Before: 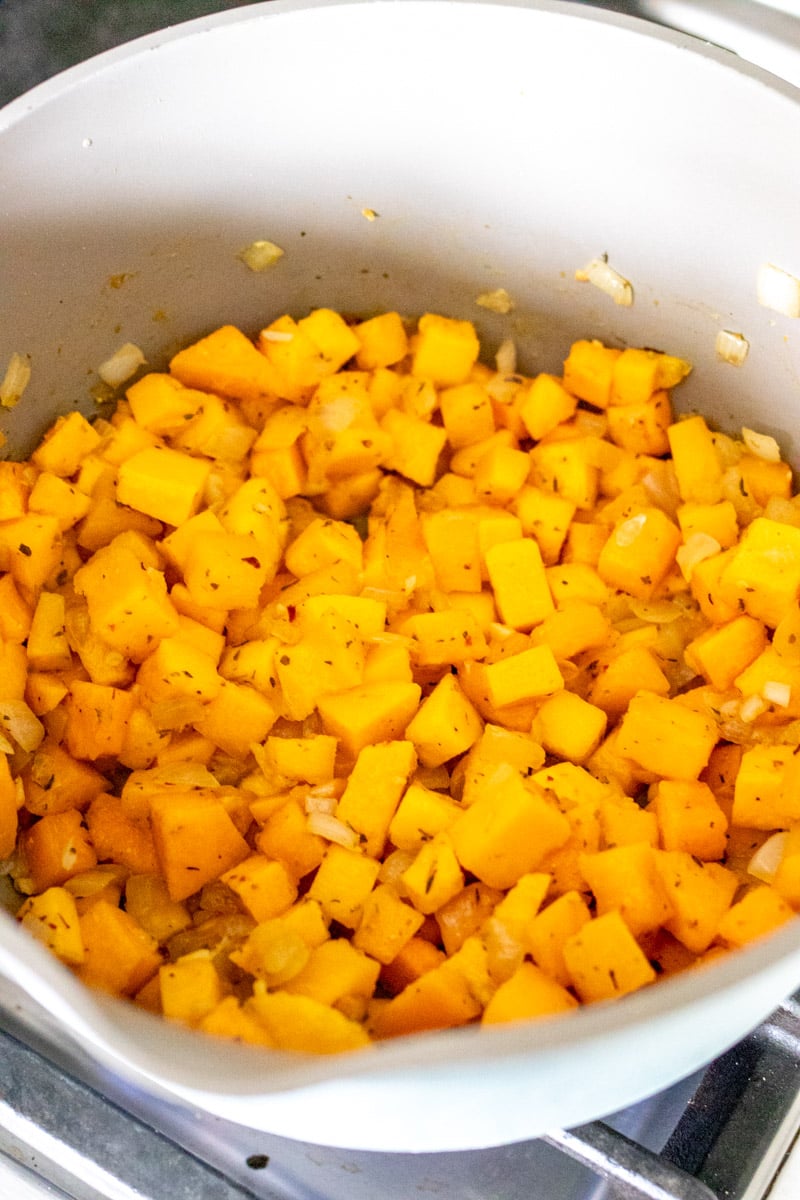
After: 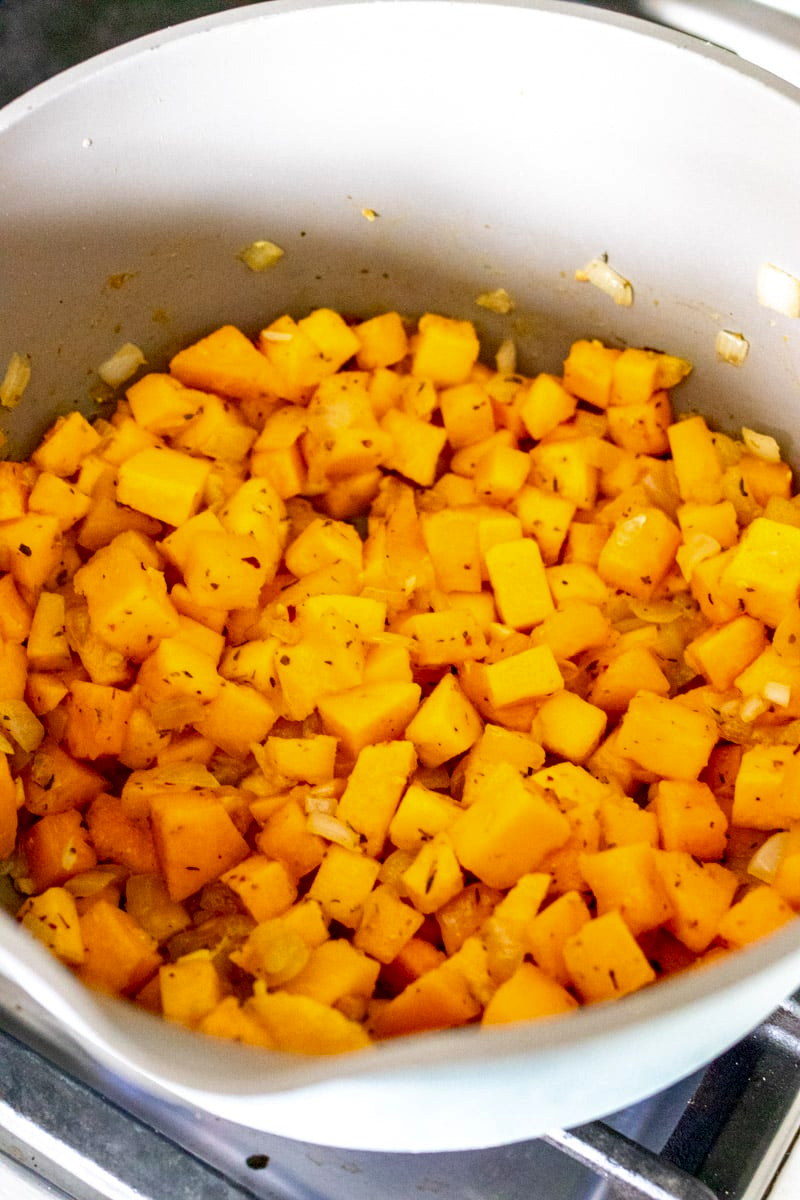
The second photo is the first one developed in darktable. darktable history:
contrast brightness saturation: contrast 0.068, brightness -0.143, saturation 0.111
